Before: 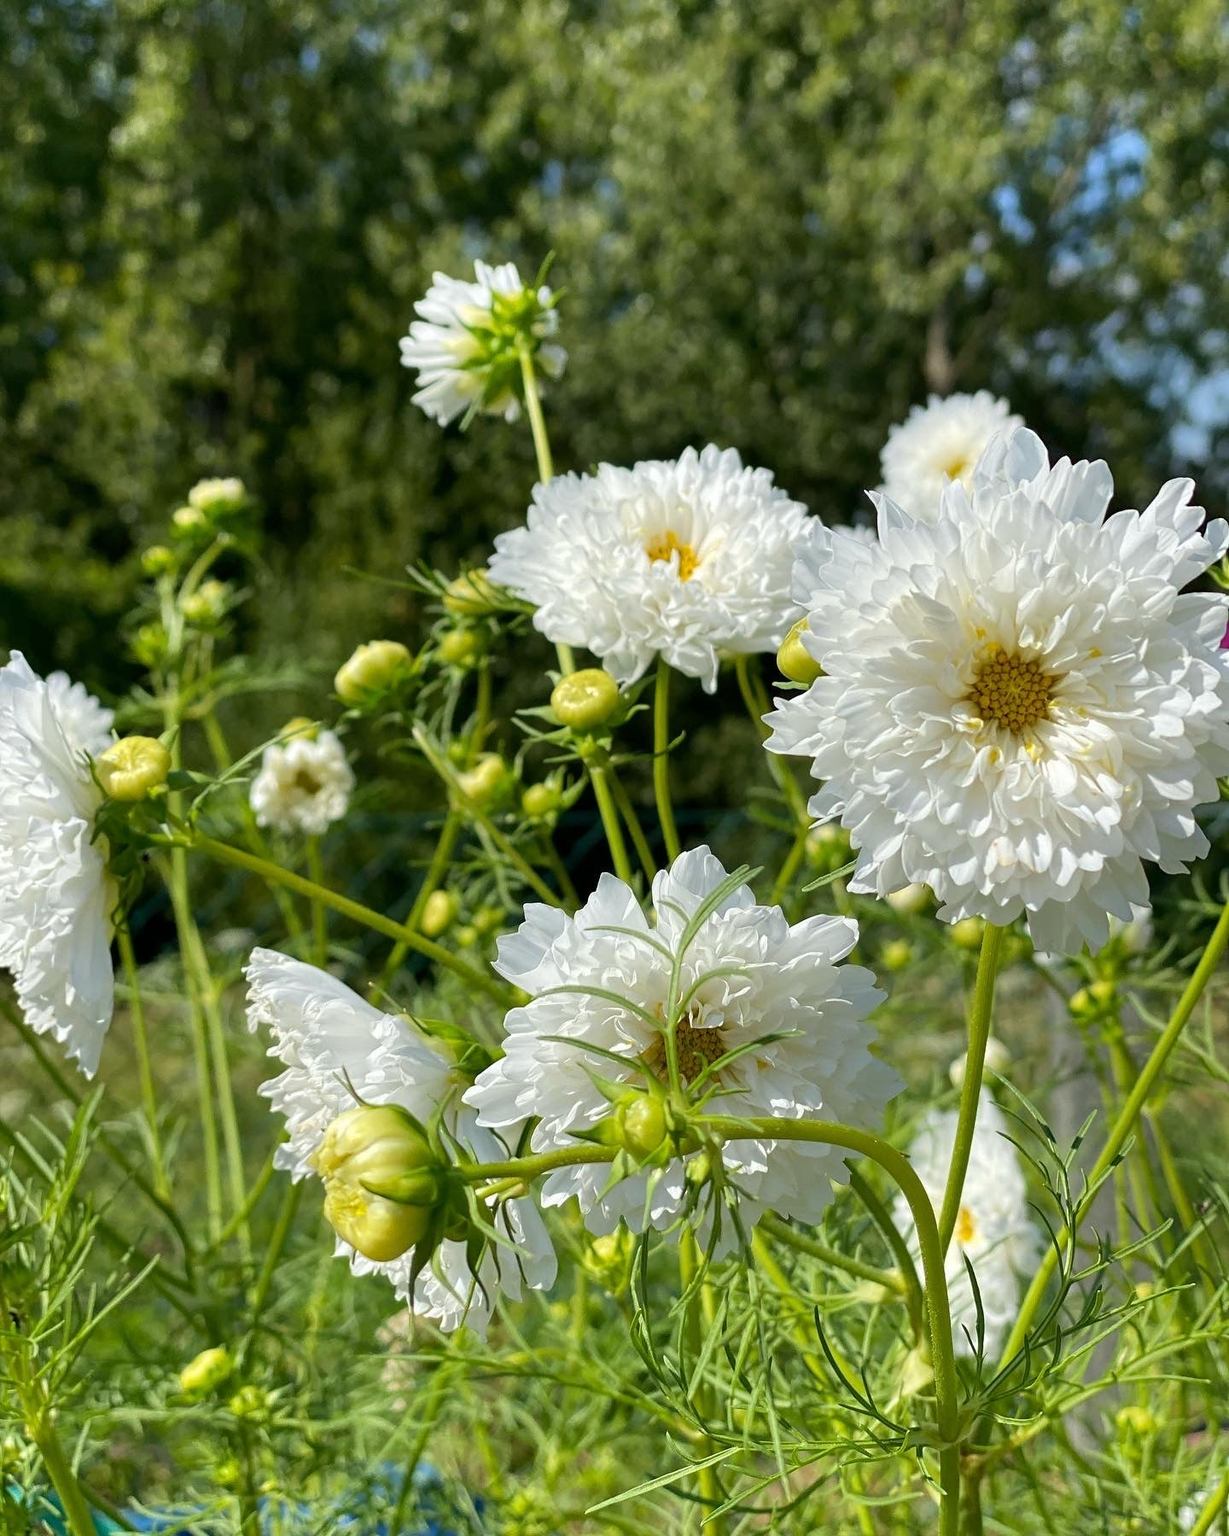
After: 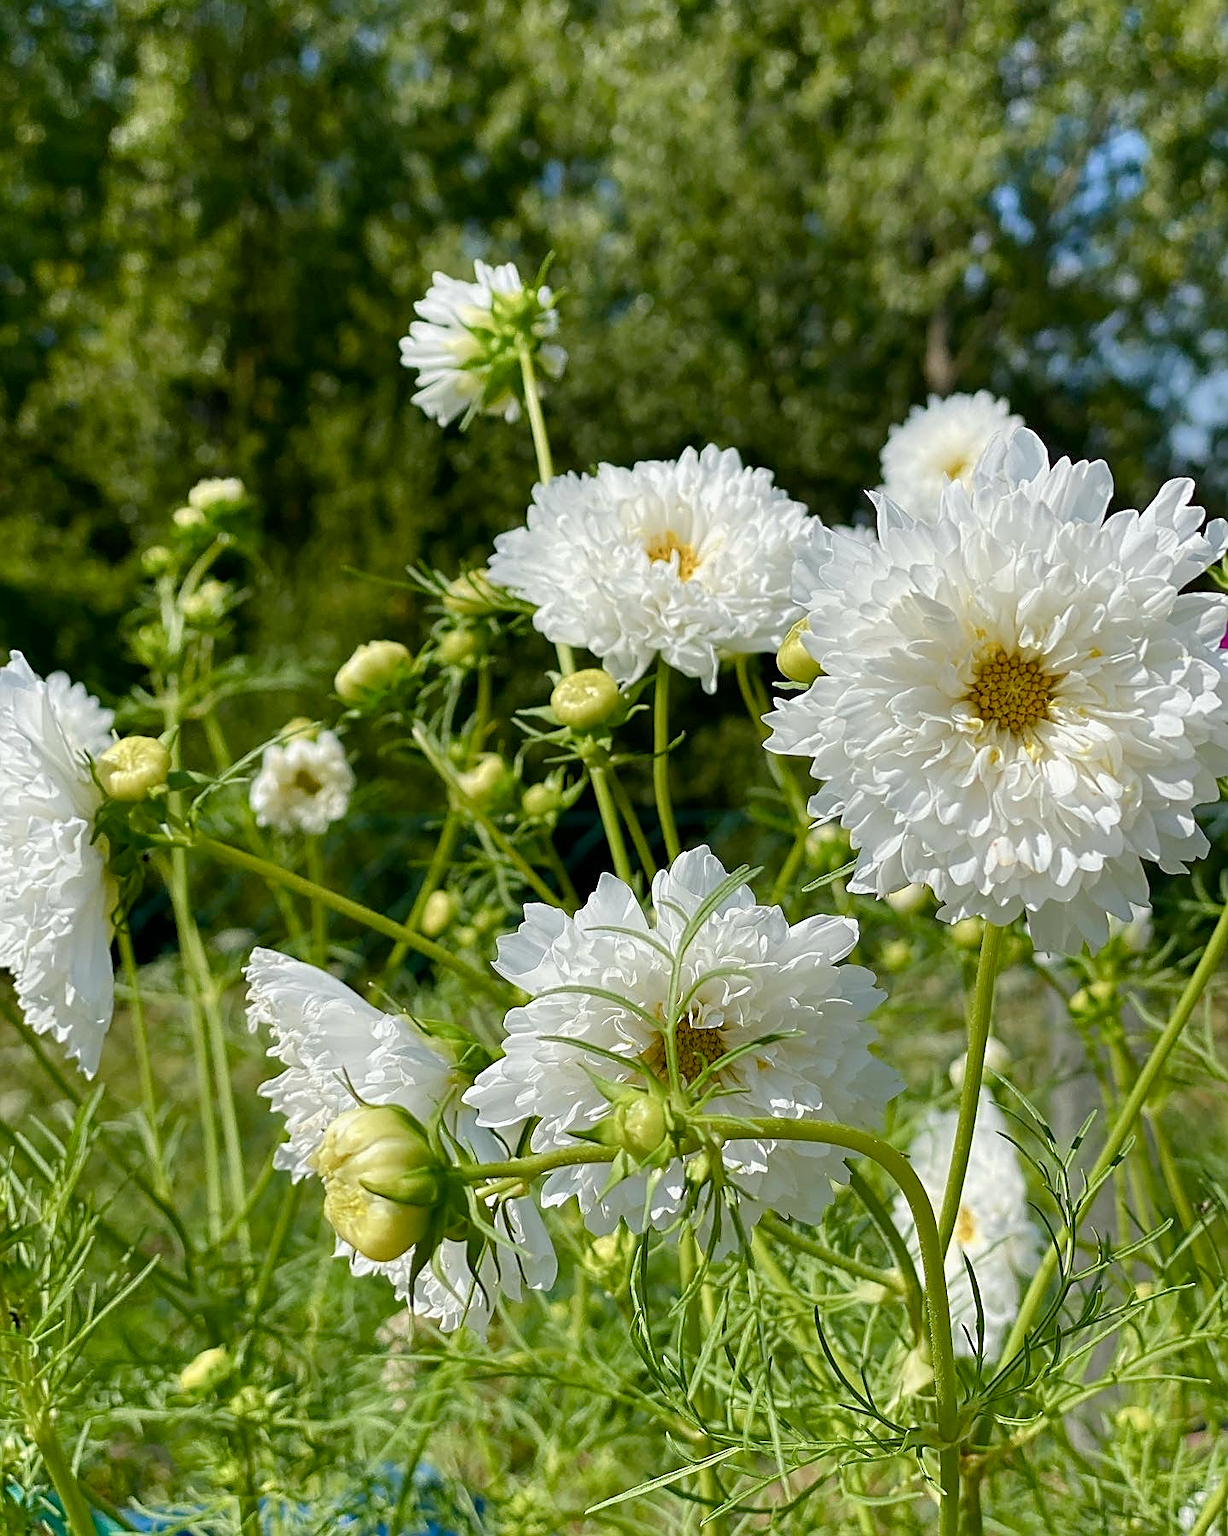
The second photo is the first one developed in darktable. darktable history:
color balance rgb: power › hue 311.27°, perceptual saturation grading › global saturation 0.079%, perceptual saturation grading › highlights -25.314%, perceptual saturation grading › shadows 29.501%, perceptual brilliance grading › global brilliance 2.097%, perceptual brilliance grading › highlights -3.754%, global vibrance 20%
sharpen: amount 0.571
